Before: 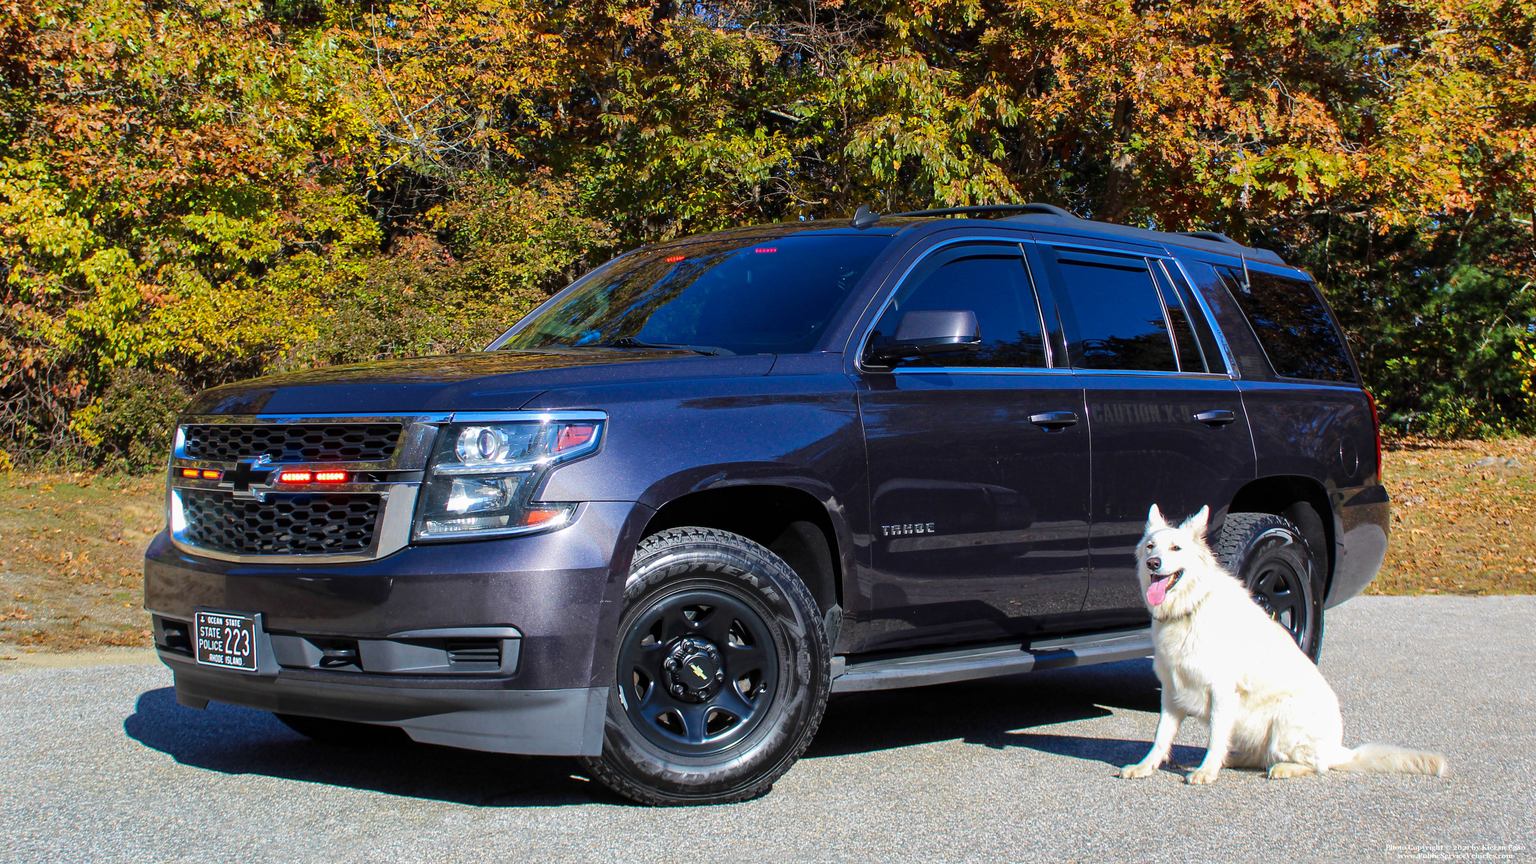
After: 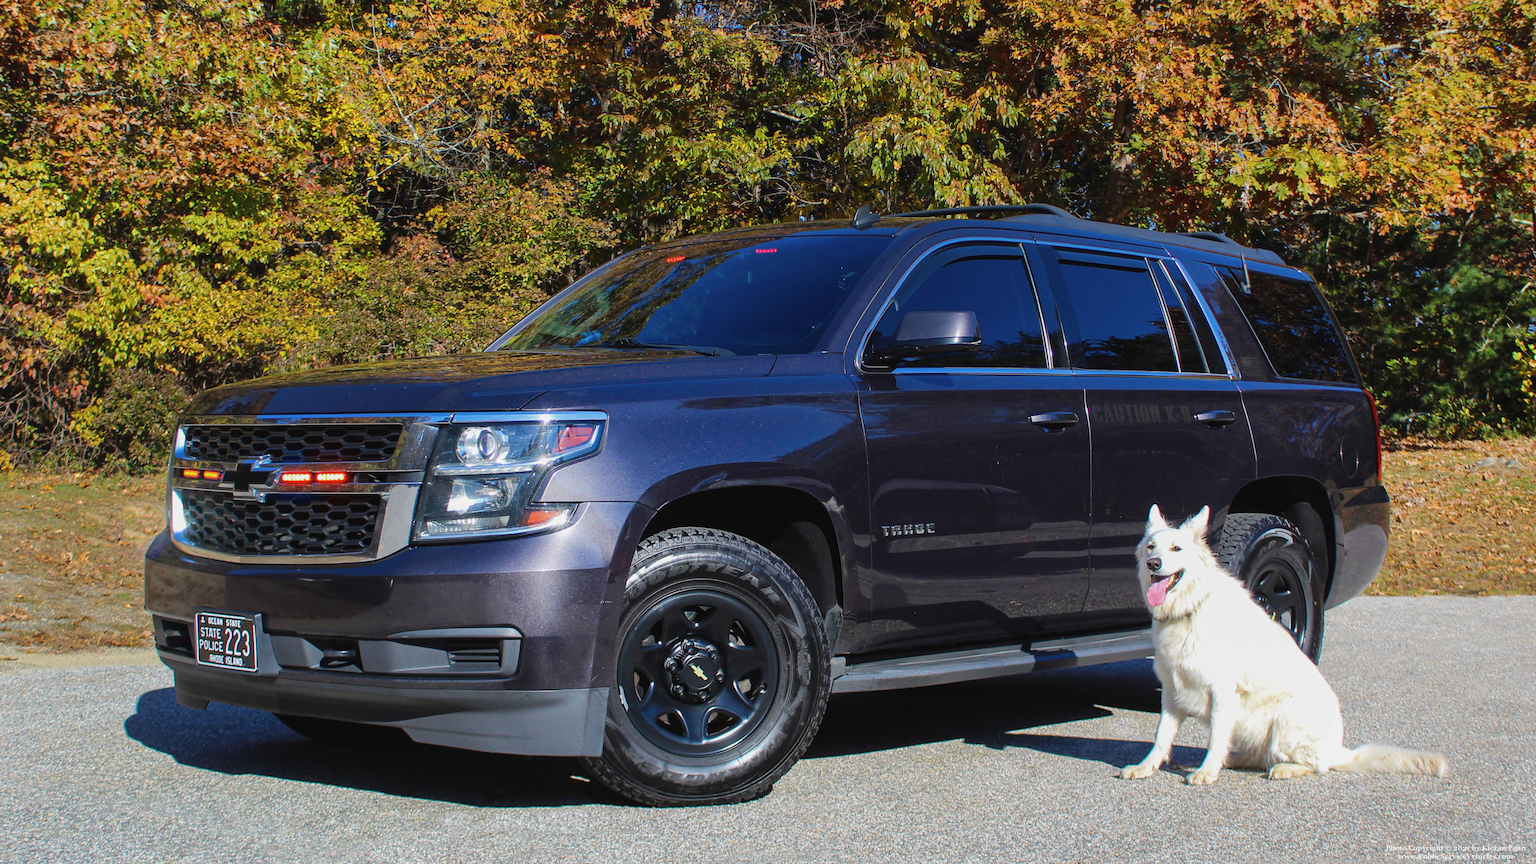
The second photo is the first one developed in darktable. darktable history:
contrast brightness saturation: contrast -0.076, brightness -0.035, saturation -0.109
